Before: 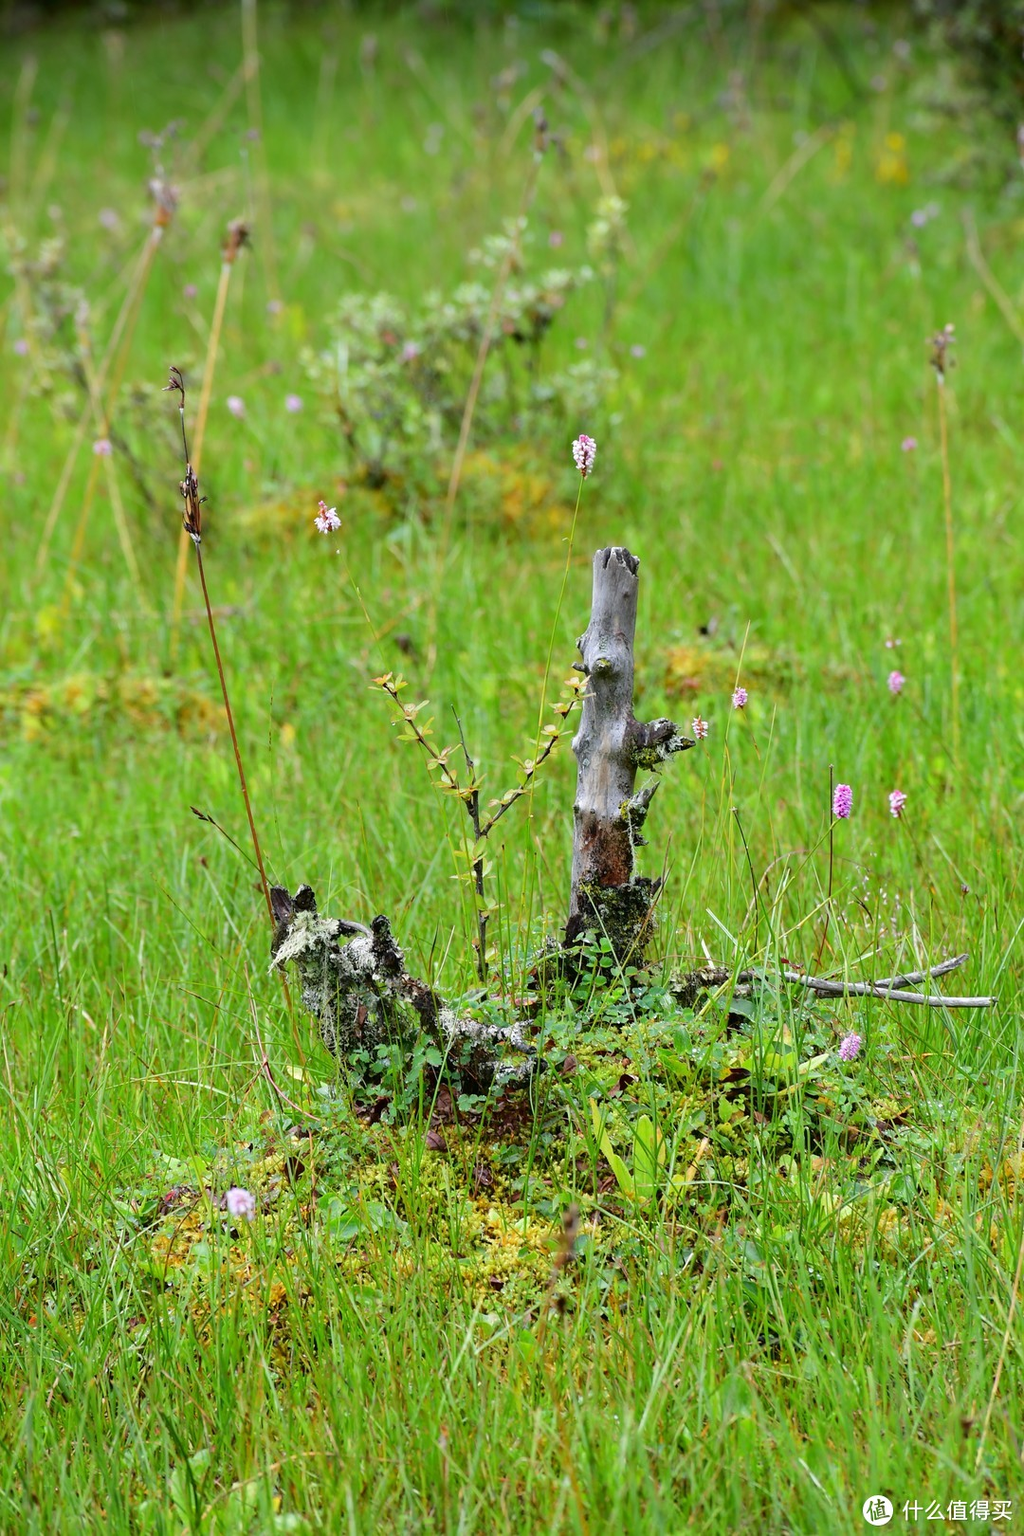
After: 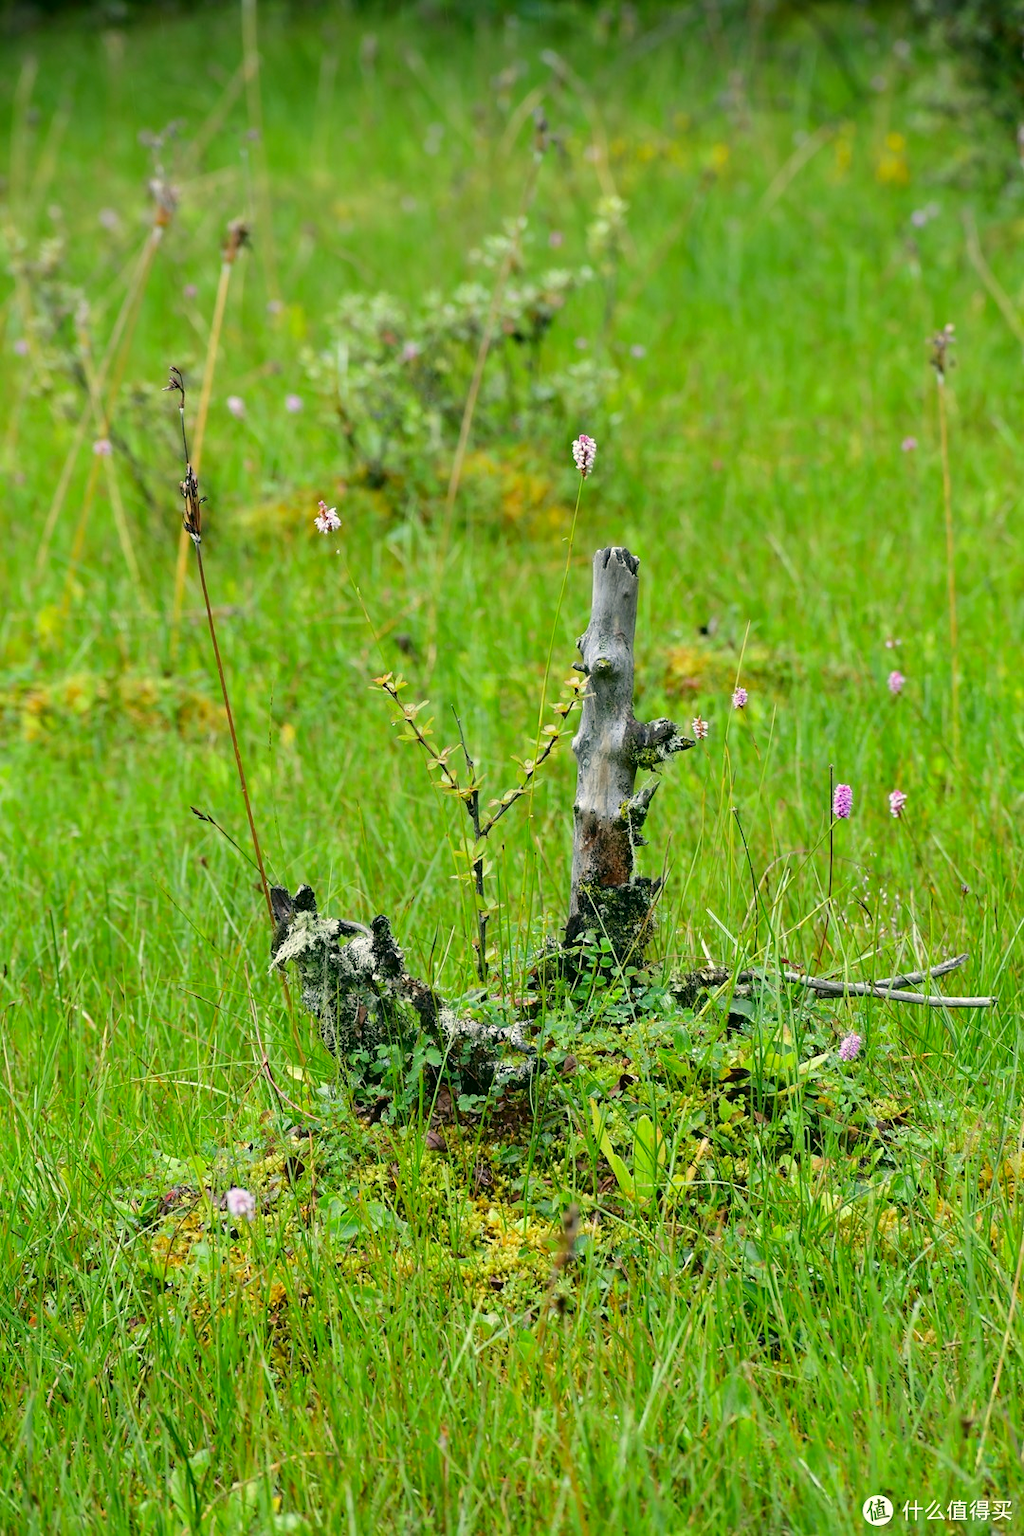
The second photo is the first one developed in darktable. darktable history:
color correction: highlights a* -0.589, highlights b* 9.16, shadows a* -9.51, shadows b* 0.782
